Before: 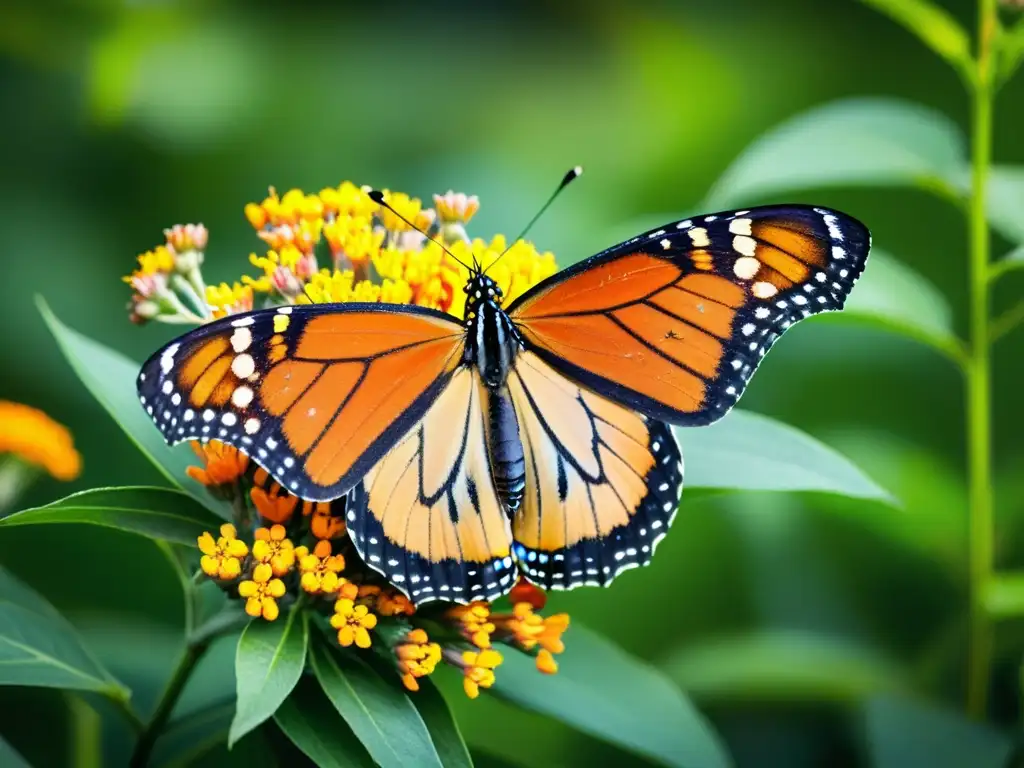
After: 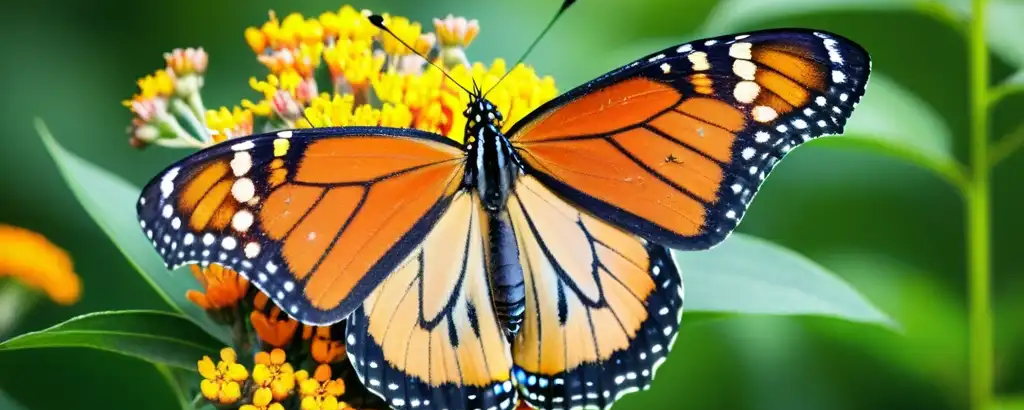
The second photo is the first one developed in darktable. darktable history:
crop and rotate: top 22.967%, bottom 23.542%
